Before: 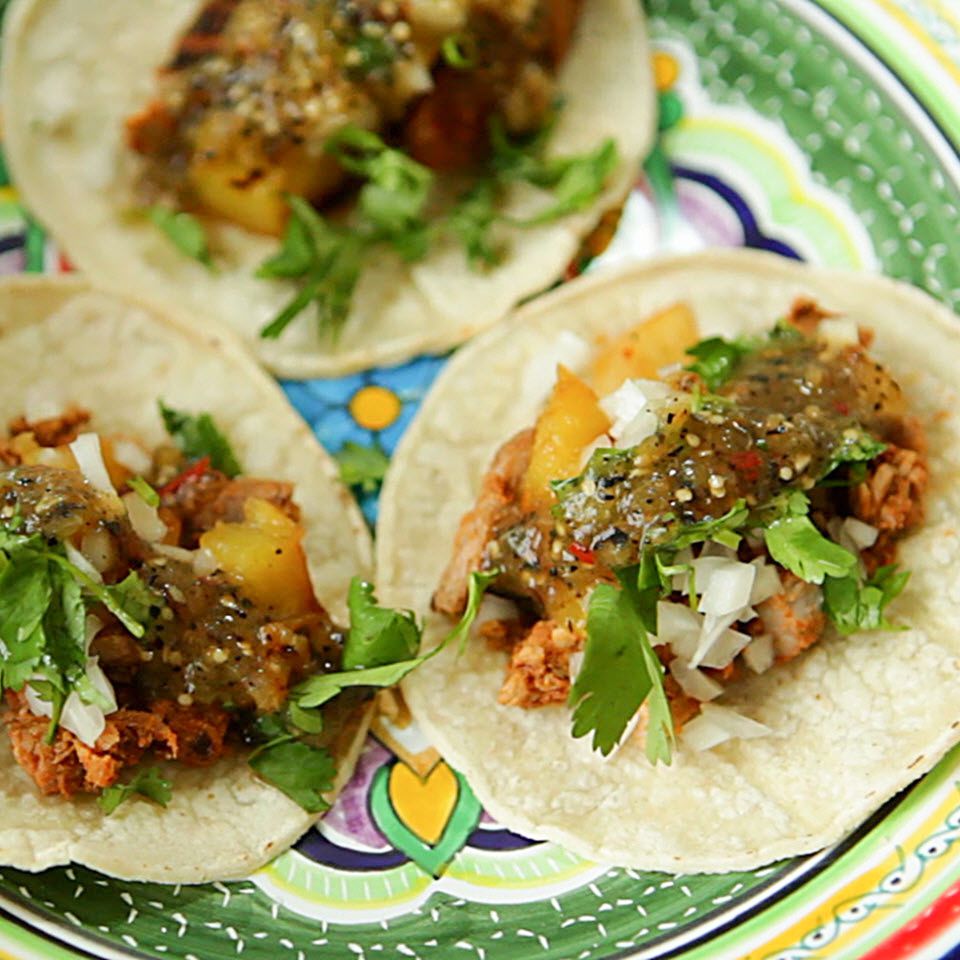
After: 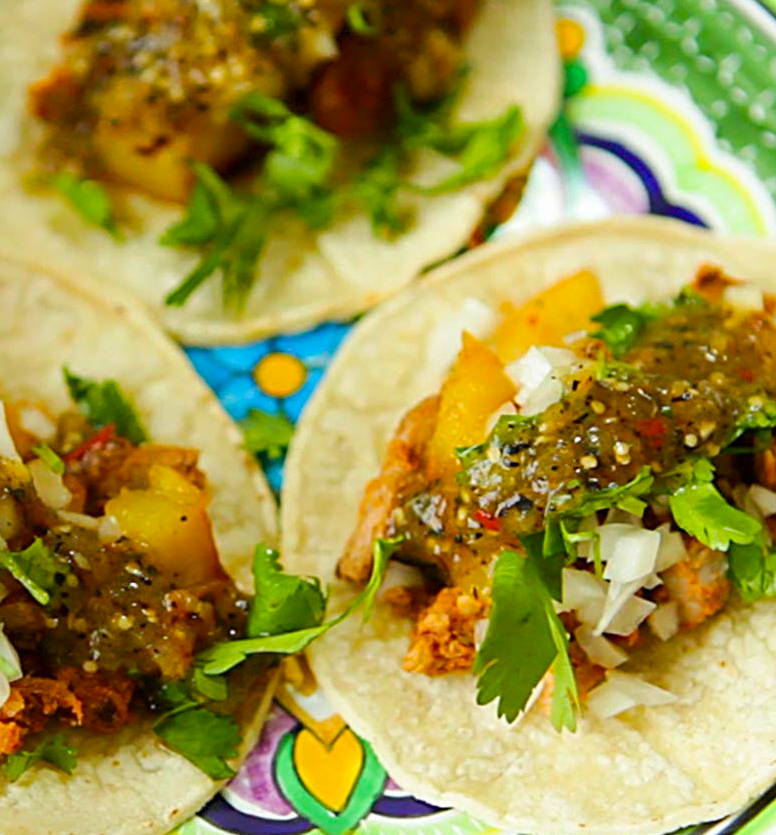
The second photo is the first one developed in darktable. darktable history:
color balance rgb: linear chroma grading › global chroma 13.3%, global vibrance 41.49%
crop: left 9.929%, top 3.475%, right 9.188%, bottom 9.529%
